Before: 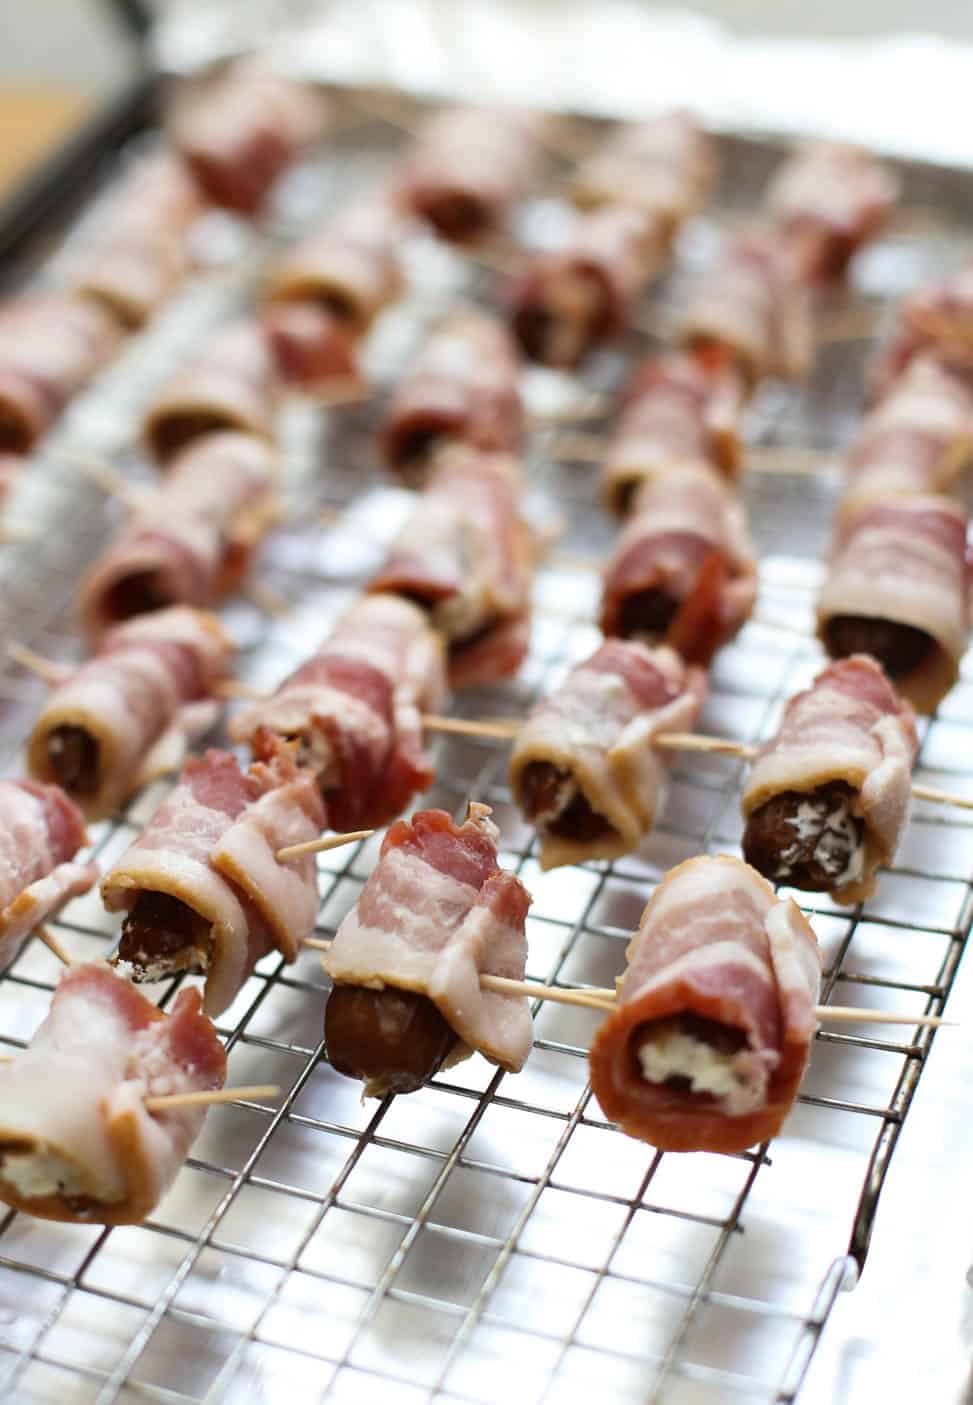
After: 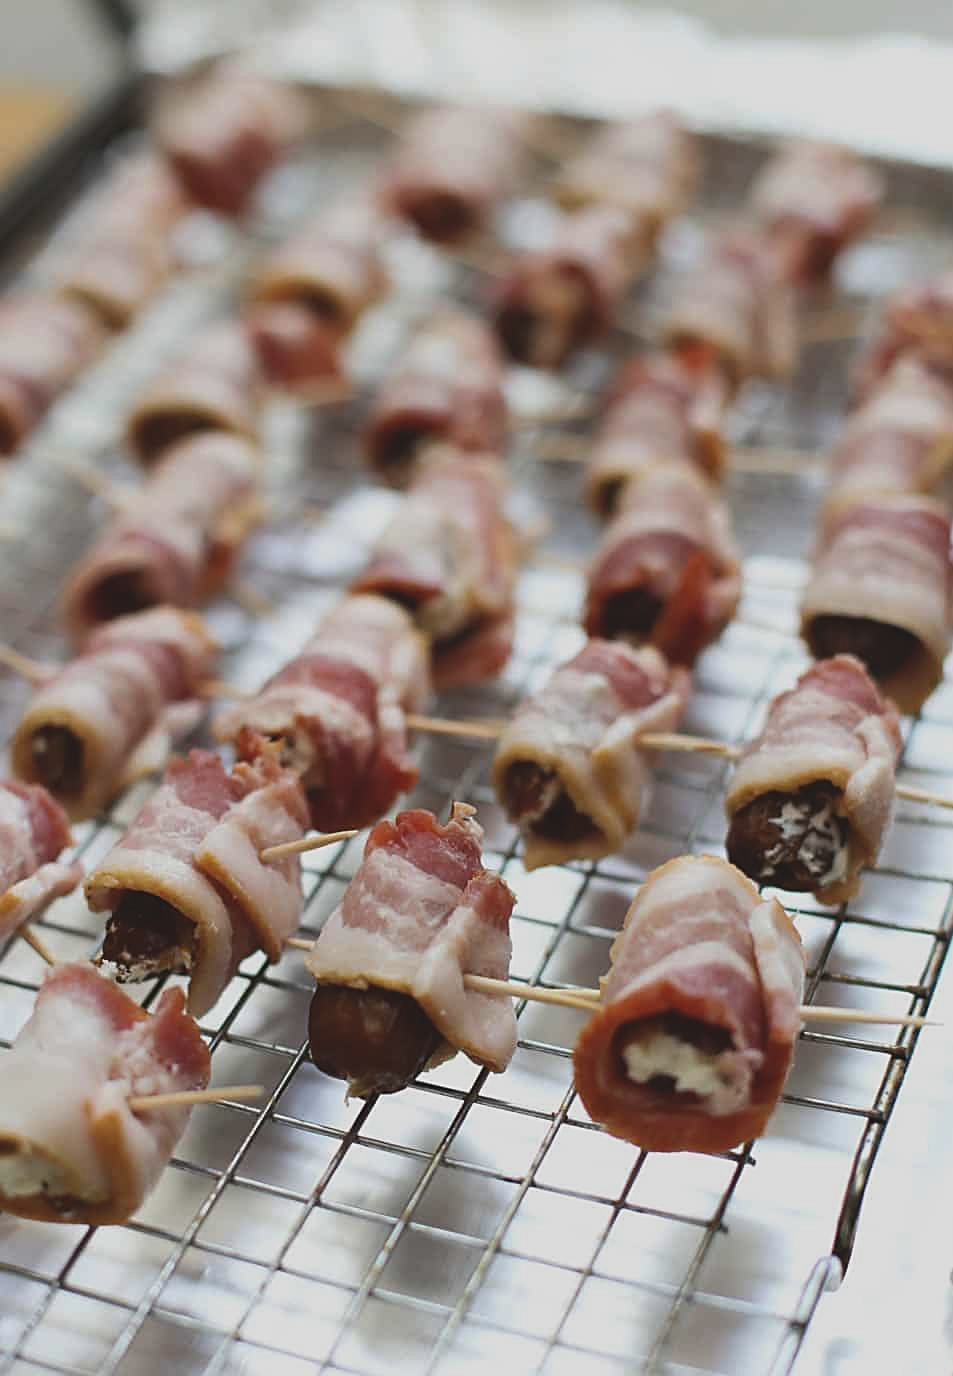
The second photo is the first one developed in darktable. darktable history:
exposure: black level correction -0.015, exposure -0.5 EV, compensate highlight preservation false
crop: left 1.743%, right 0.268%, bottom 2.011%
sharpen: on, module defaults
